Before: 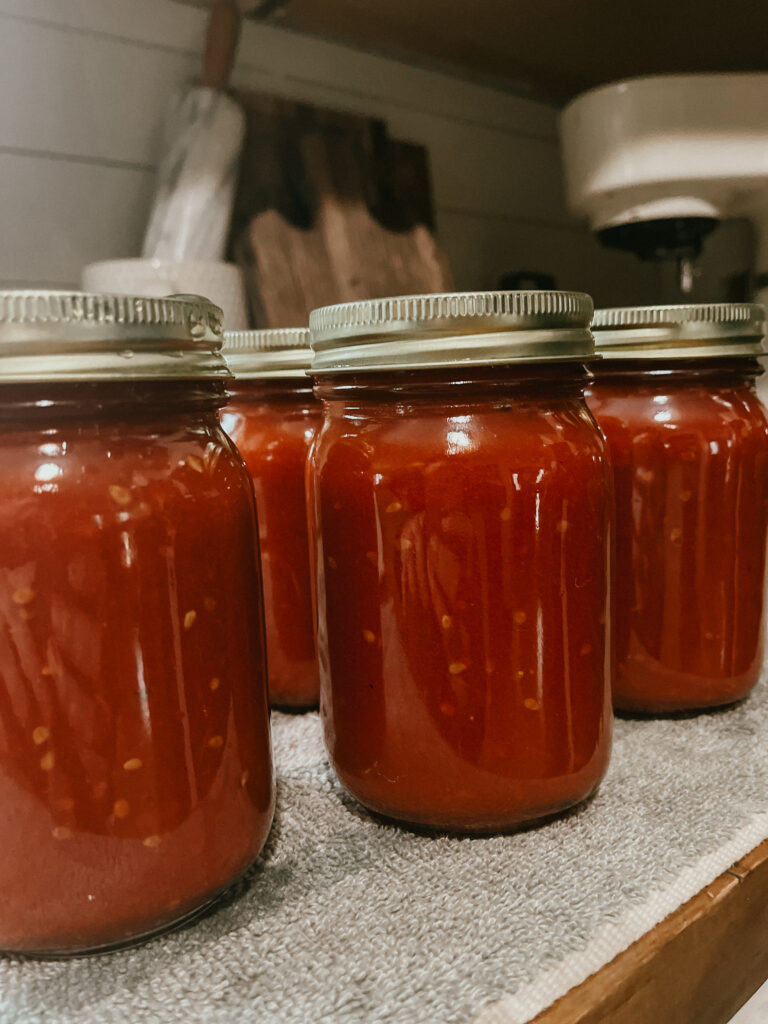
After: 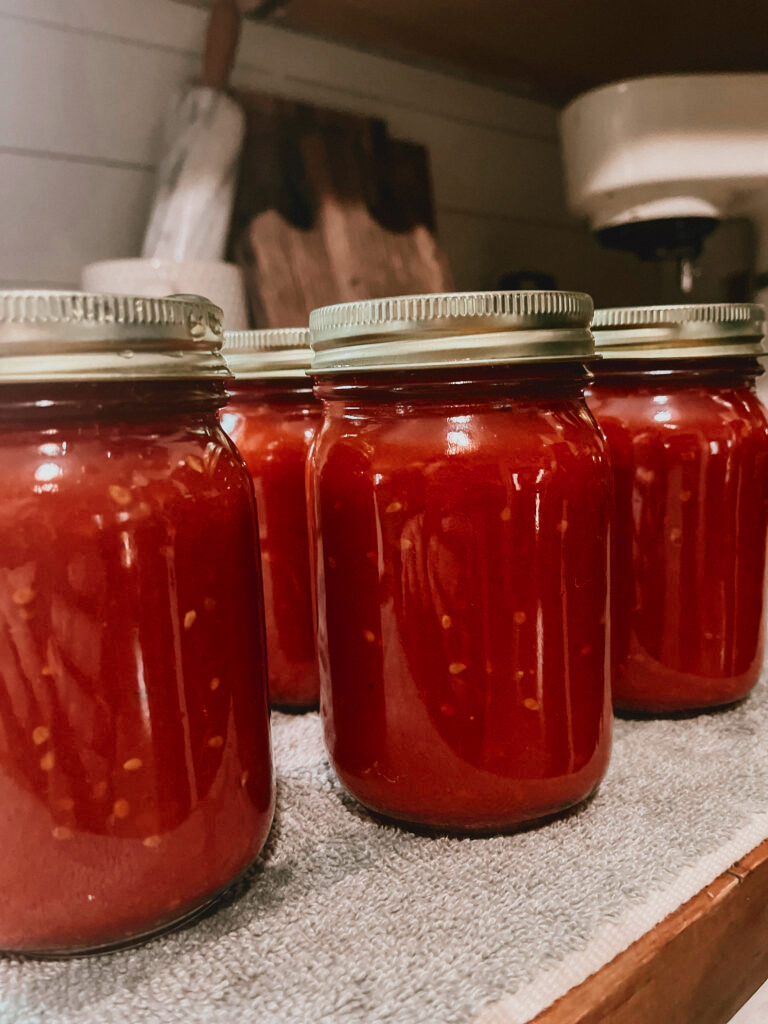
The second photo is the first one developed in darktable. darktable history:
tone curve: curves: ch0 [(0, 0.025) (0.15, 0.143) (0.452, 0.486) (0.751, 0.788) (1, 0.961)]; ch1 [(0, 0) (0.43, 0.408) (0.476, 0.469) (0.497, 0.507) (0.546, 0.571) (0.566, 0.607) (0.62, 0.657) (1, 1)]; ch2 [(0, 0) (0.386, 0.397) (0.505, 0.498) (0.547, 0.546) (0.579, 0.58) (1, 1)], color space Lab, independent channels, preserve colors none
